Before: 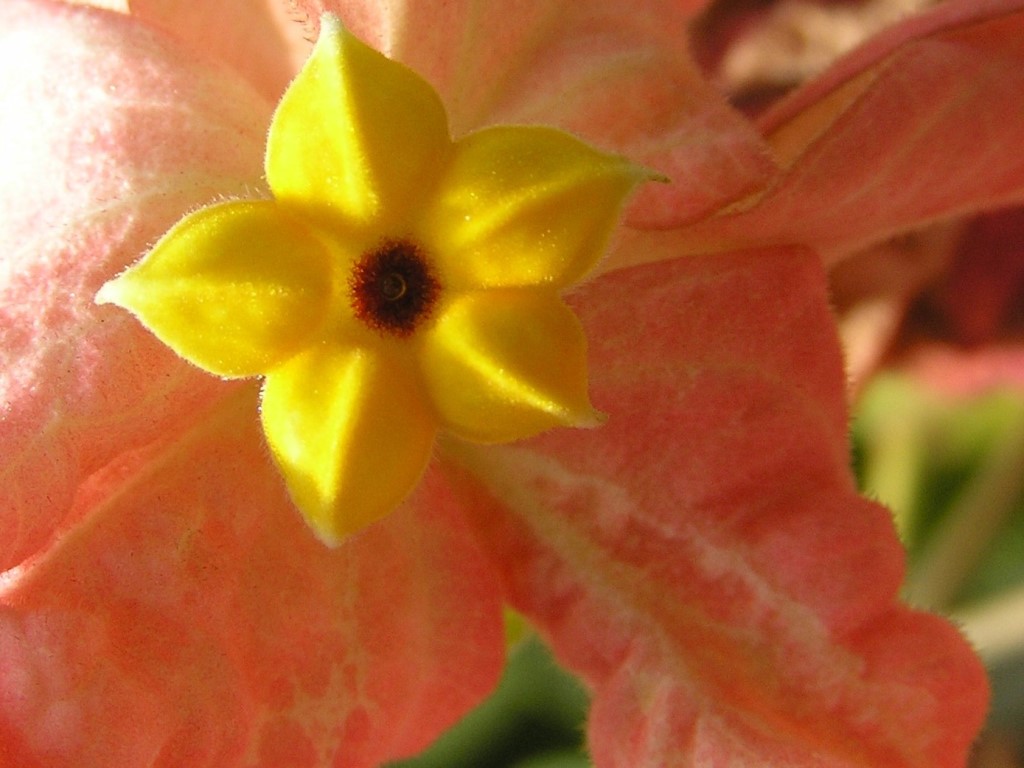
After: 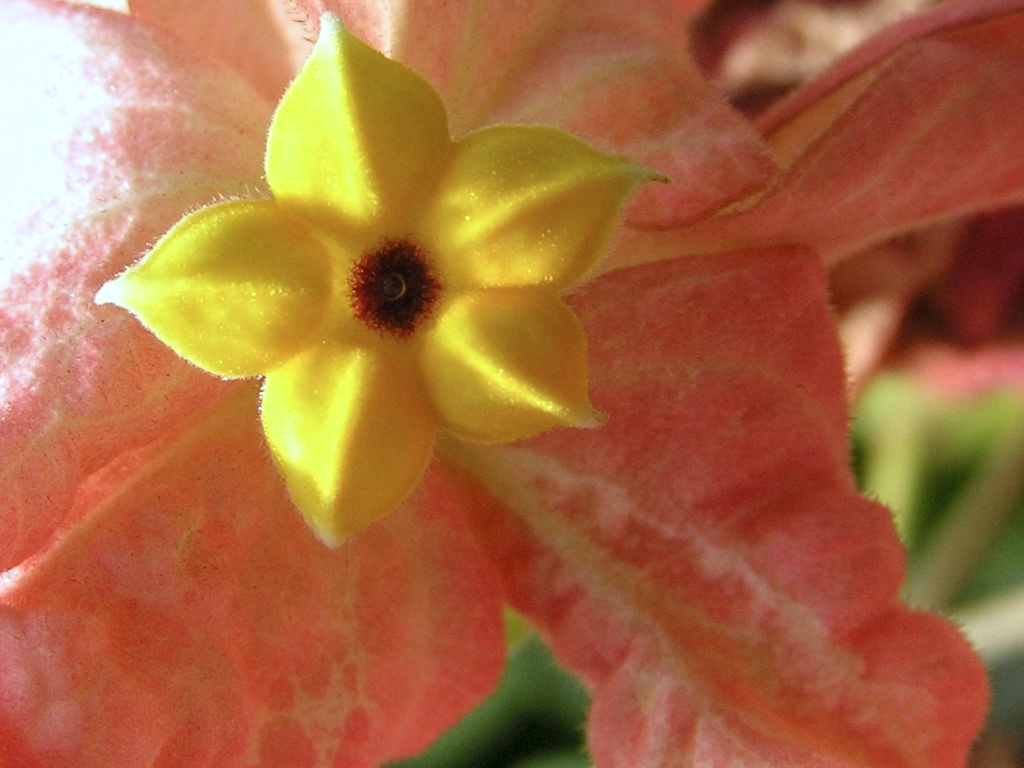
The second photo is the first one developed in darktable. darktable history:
local contrast: on, module defaults
color calibration: x 0.381, y 0.391, temperature 4086.63 K
